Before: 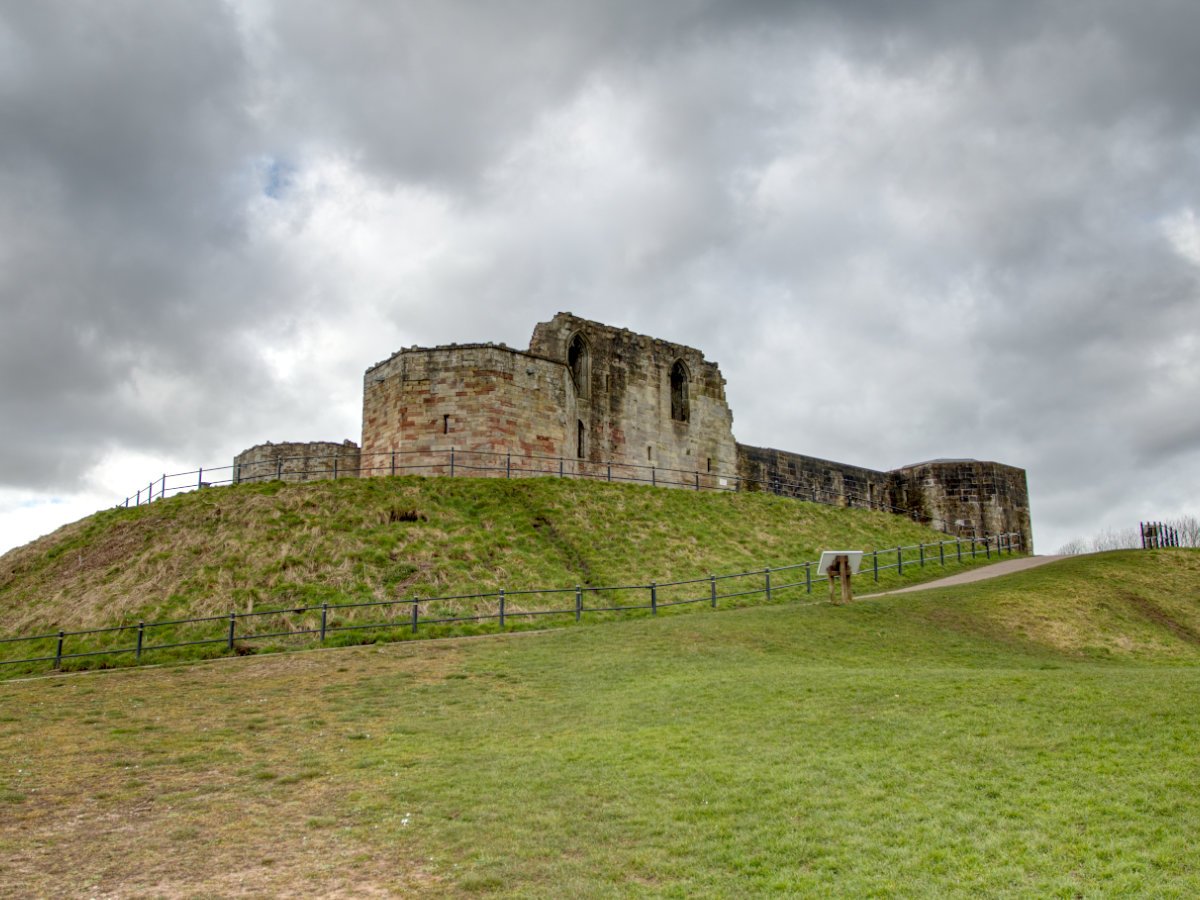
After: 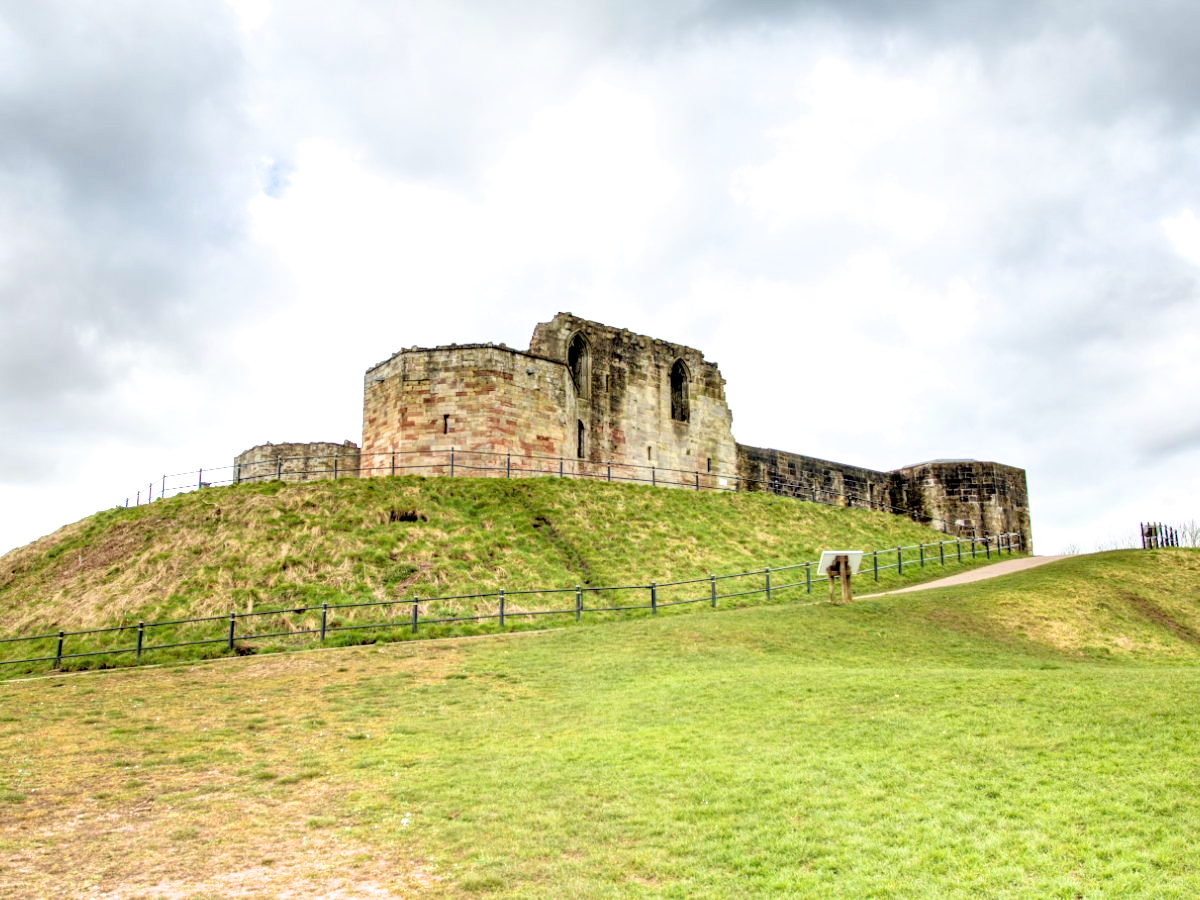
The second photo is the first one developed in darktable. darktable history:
exposure: black level correction 0, exposure 1.121 EV, compensate highlight preservation false
velvia: on, module defaults
filmic rgb: black relative exposure -4.94 EV, white relative exposure 2.83 EV, hardness 3.72
